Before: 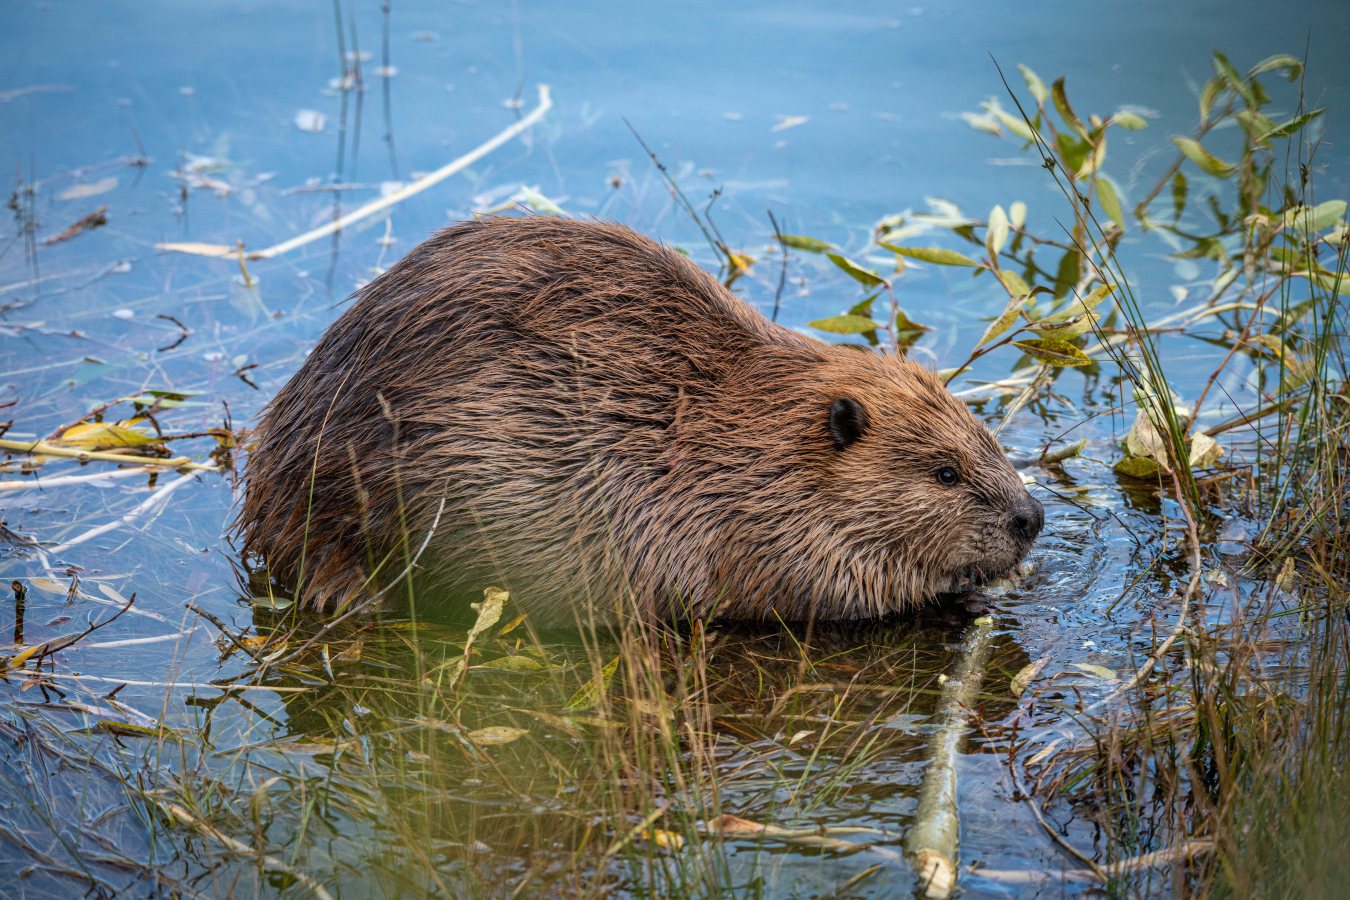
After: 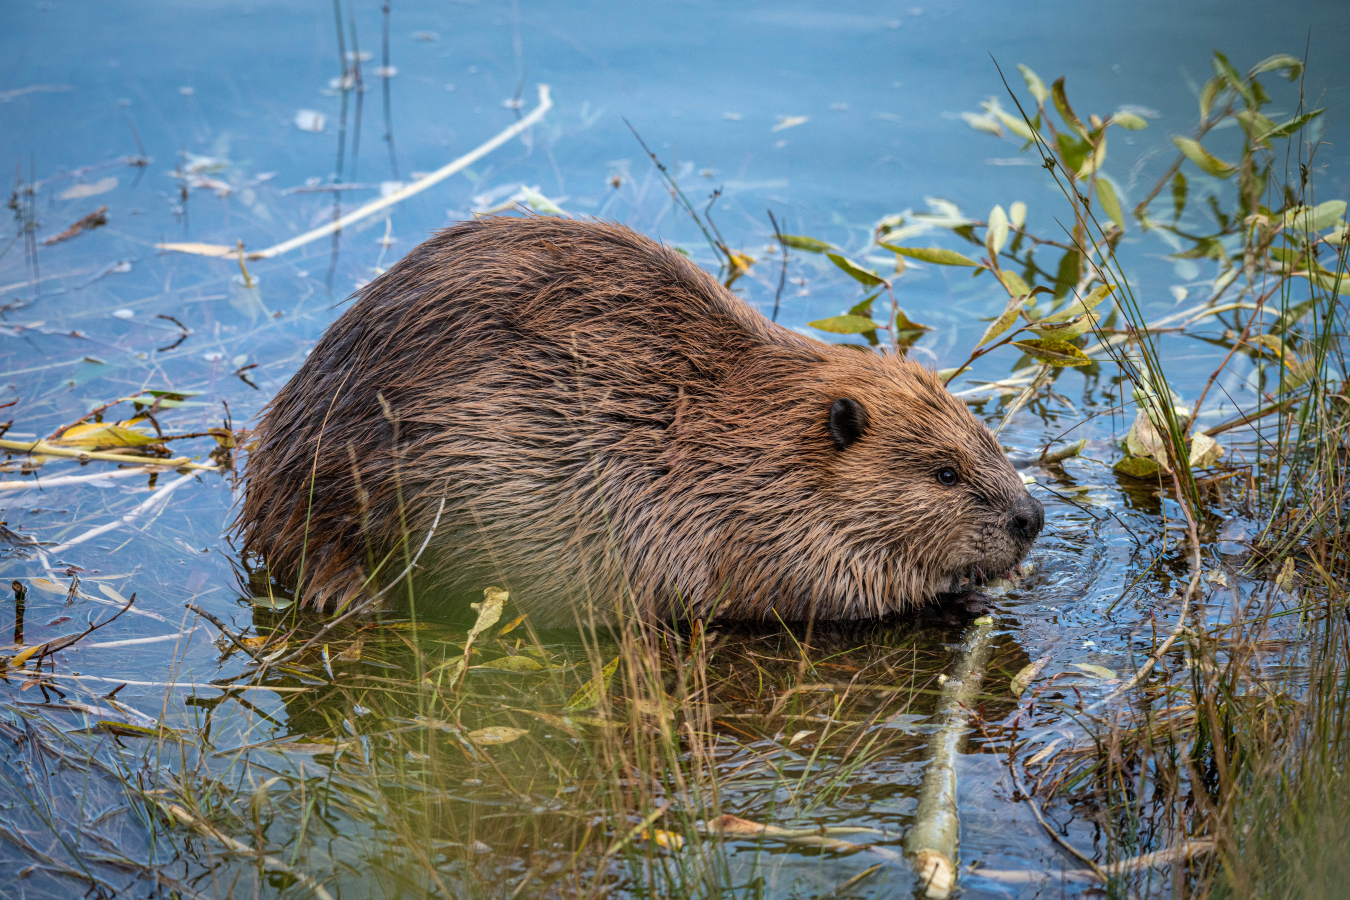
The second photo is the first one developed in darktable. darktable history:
shadows and highlights: shadows 53.1, soften with gaussian
